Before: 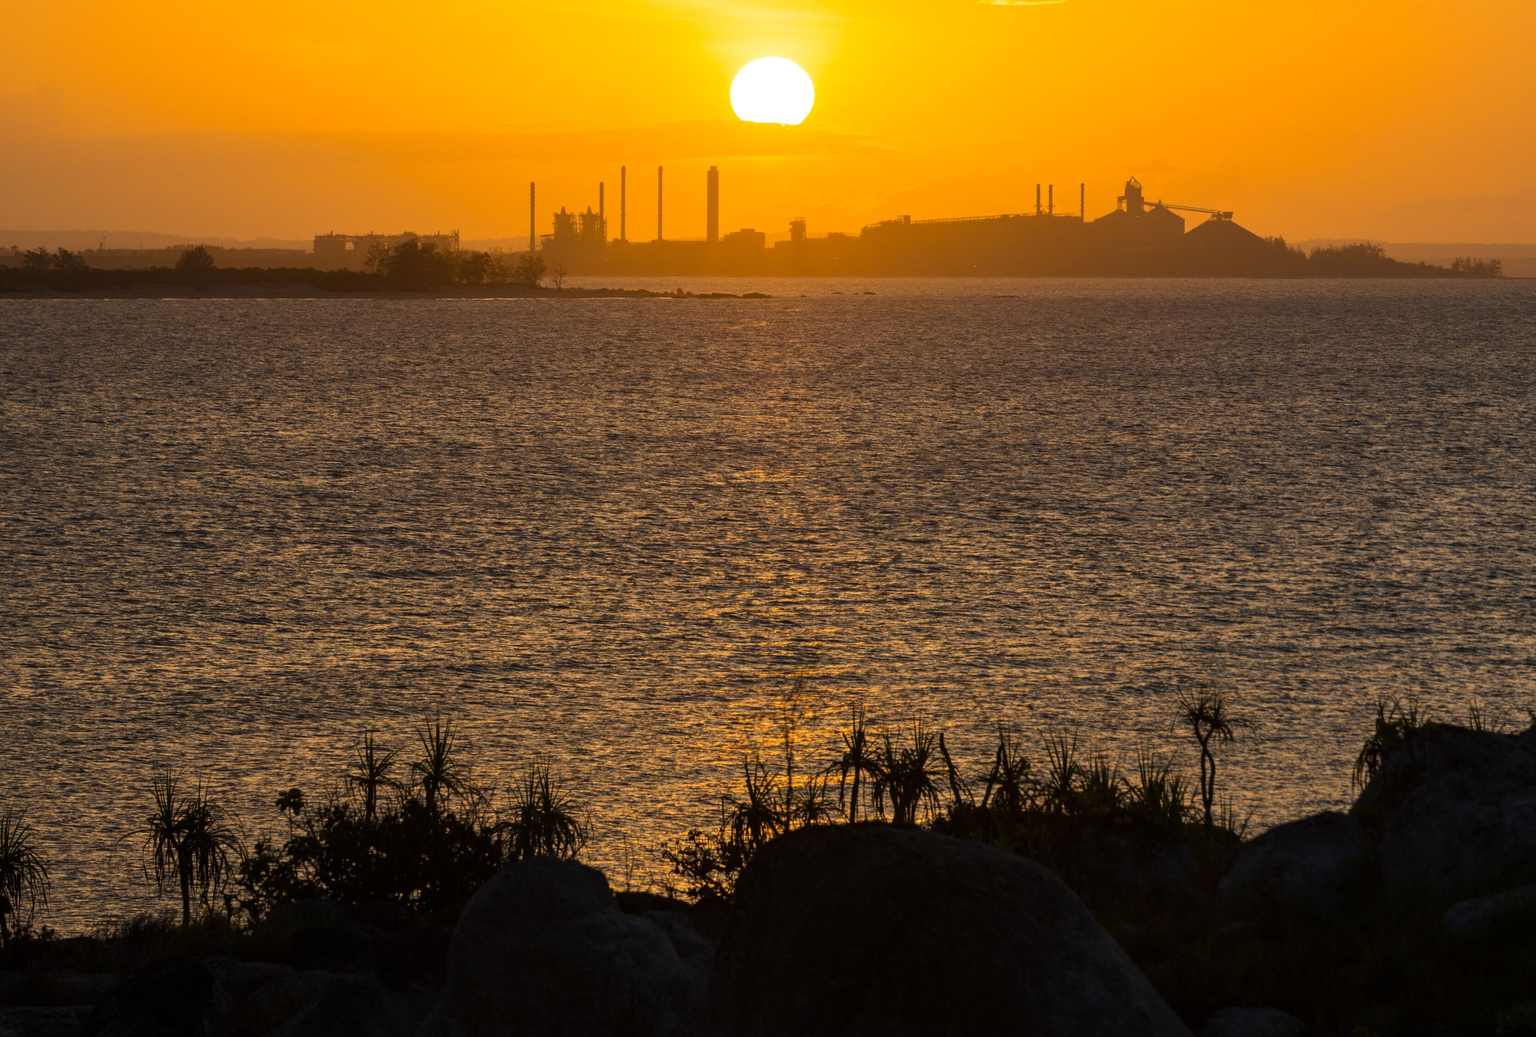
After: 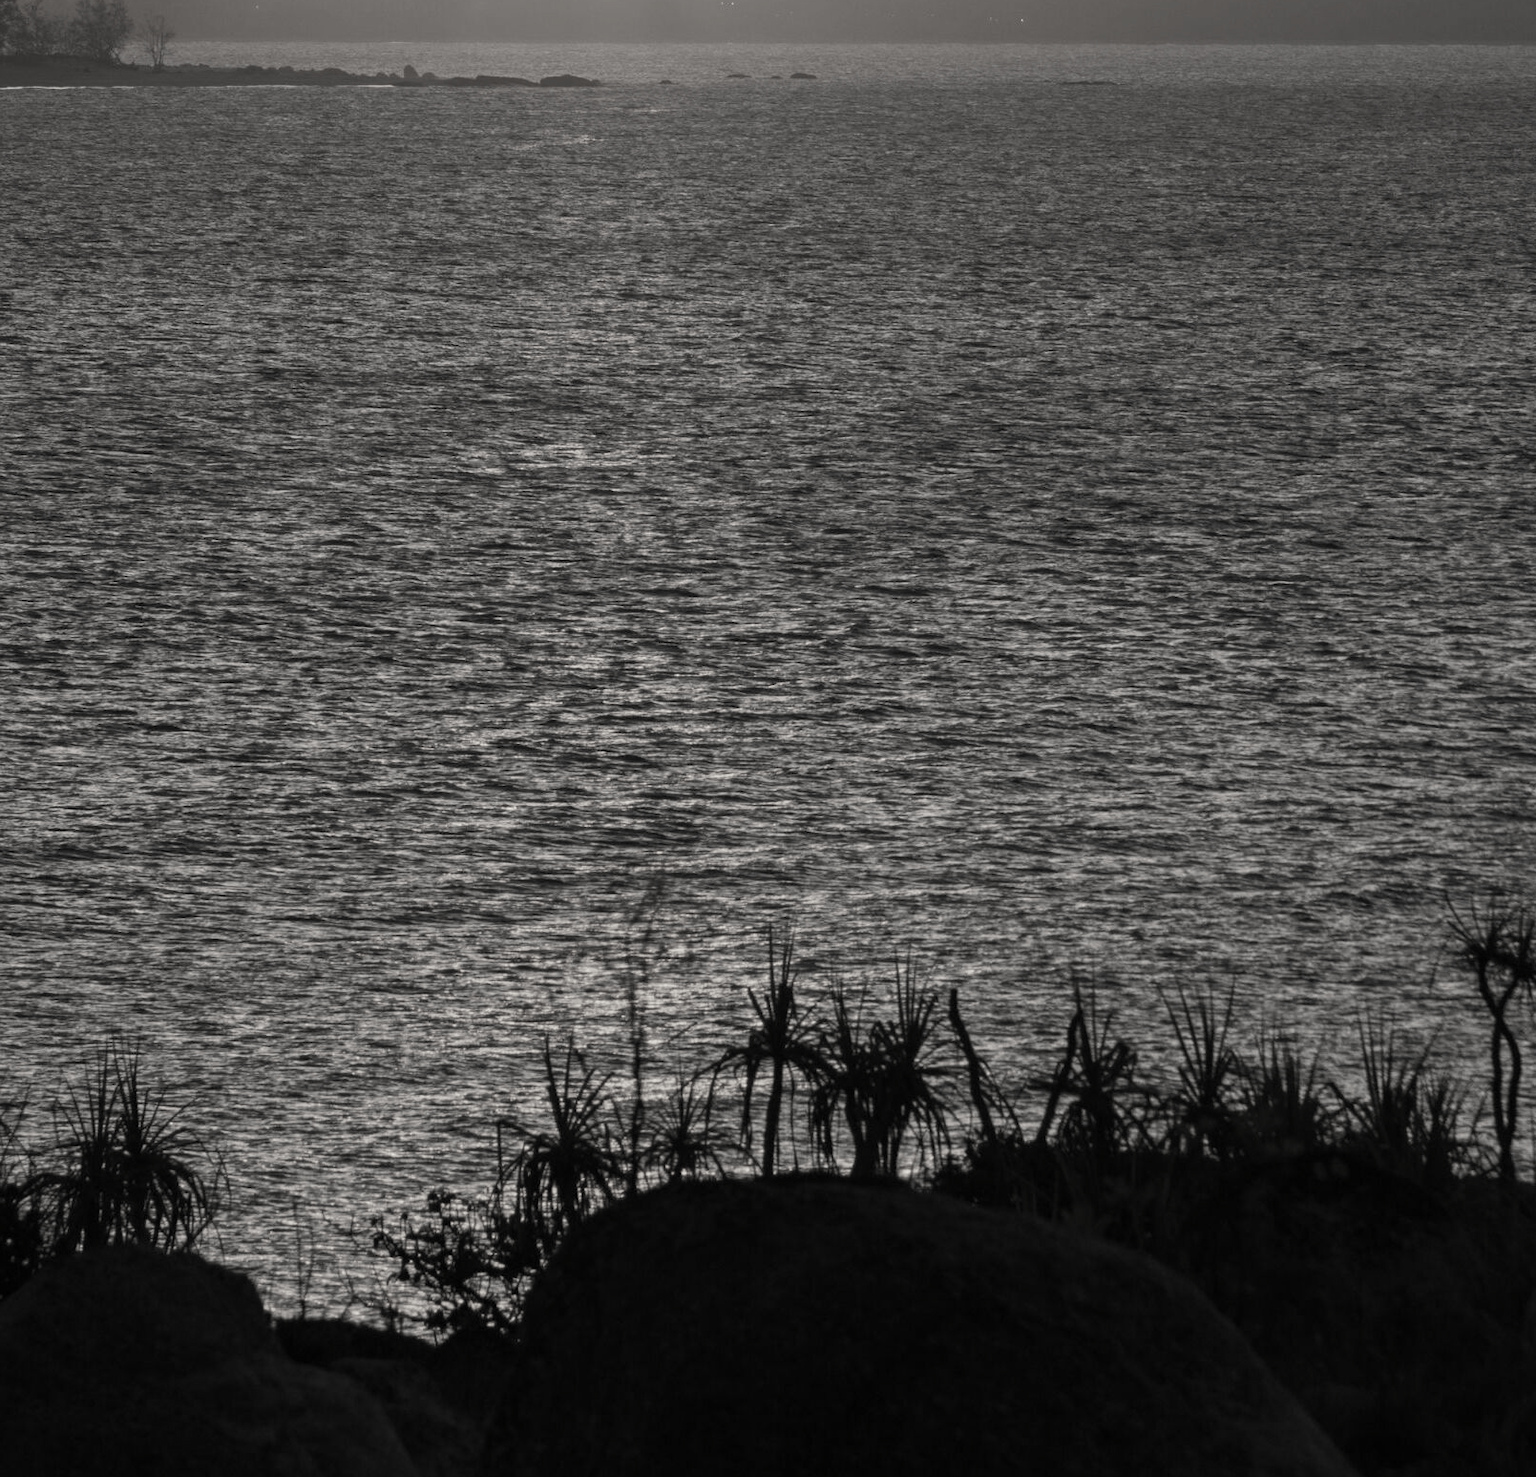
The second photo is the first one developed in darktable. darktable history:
color correction: highlights b* 0.06, saturation 2.96
contrast brightness saturation: saturation -0.987
crop: left 31.41%, top 24.773%, right 20.405%, bottom 6.571%
